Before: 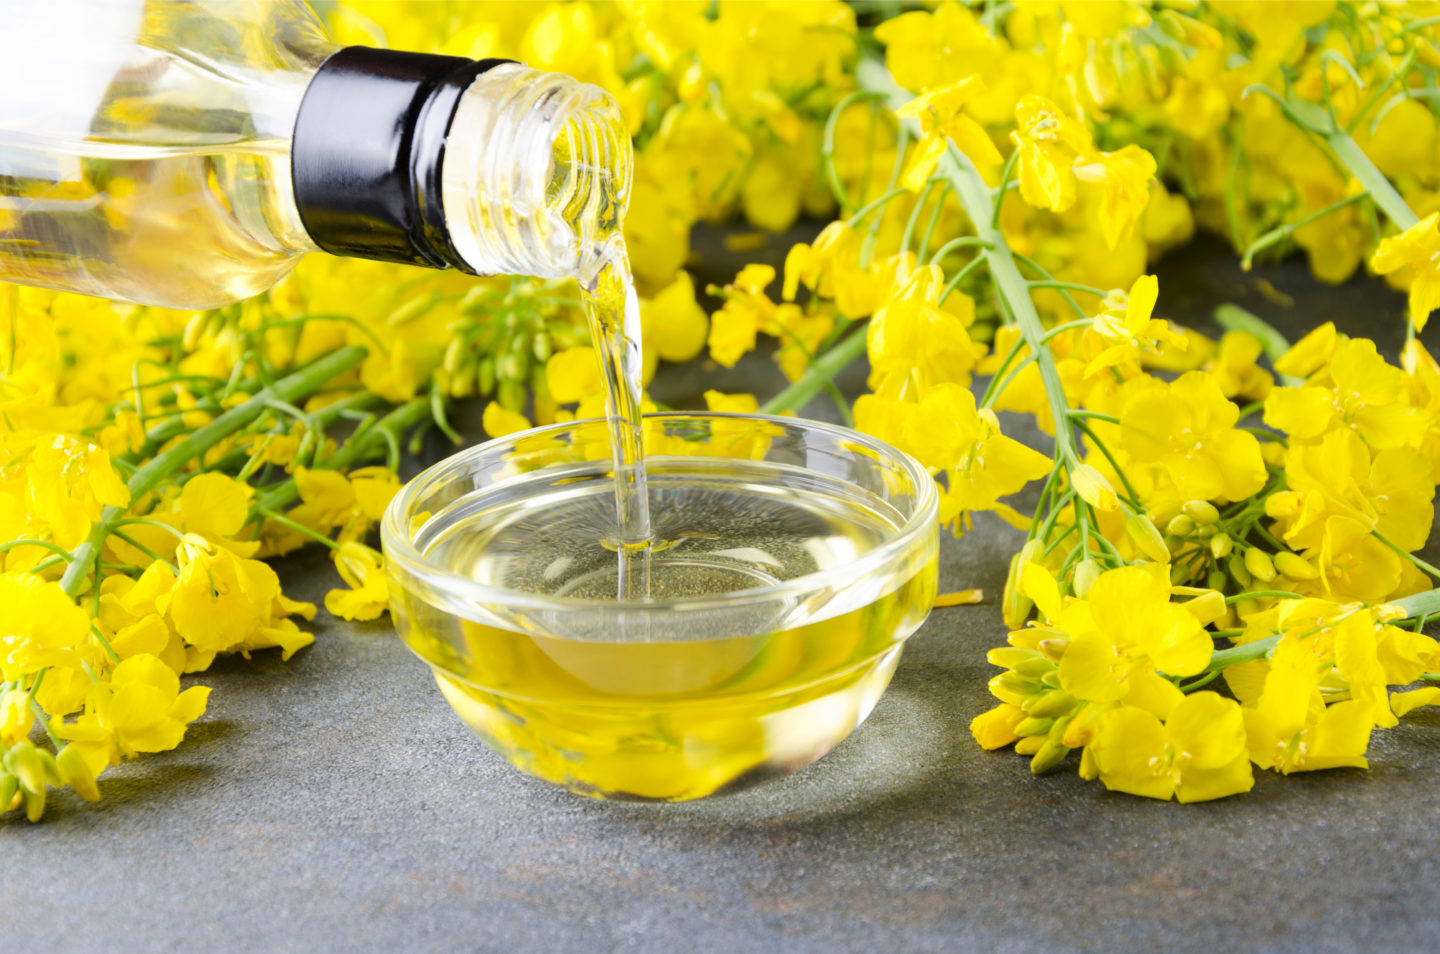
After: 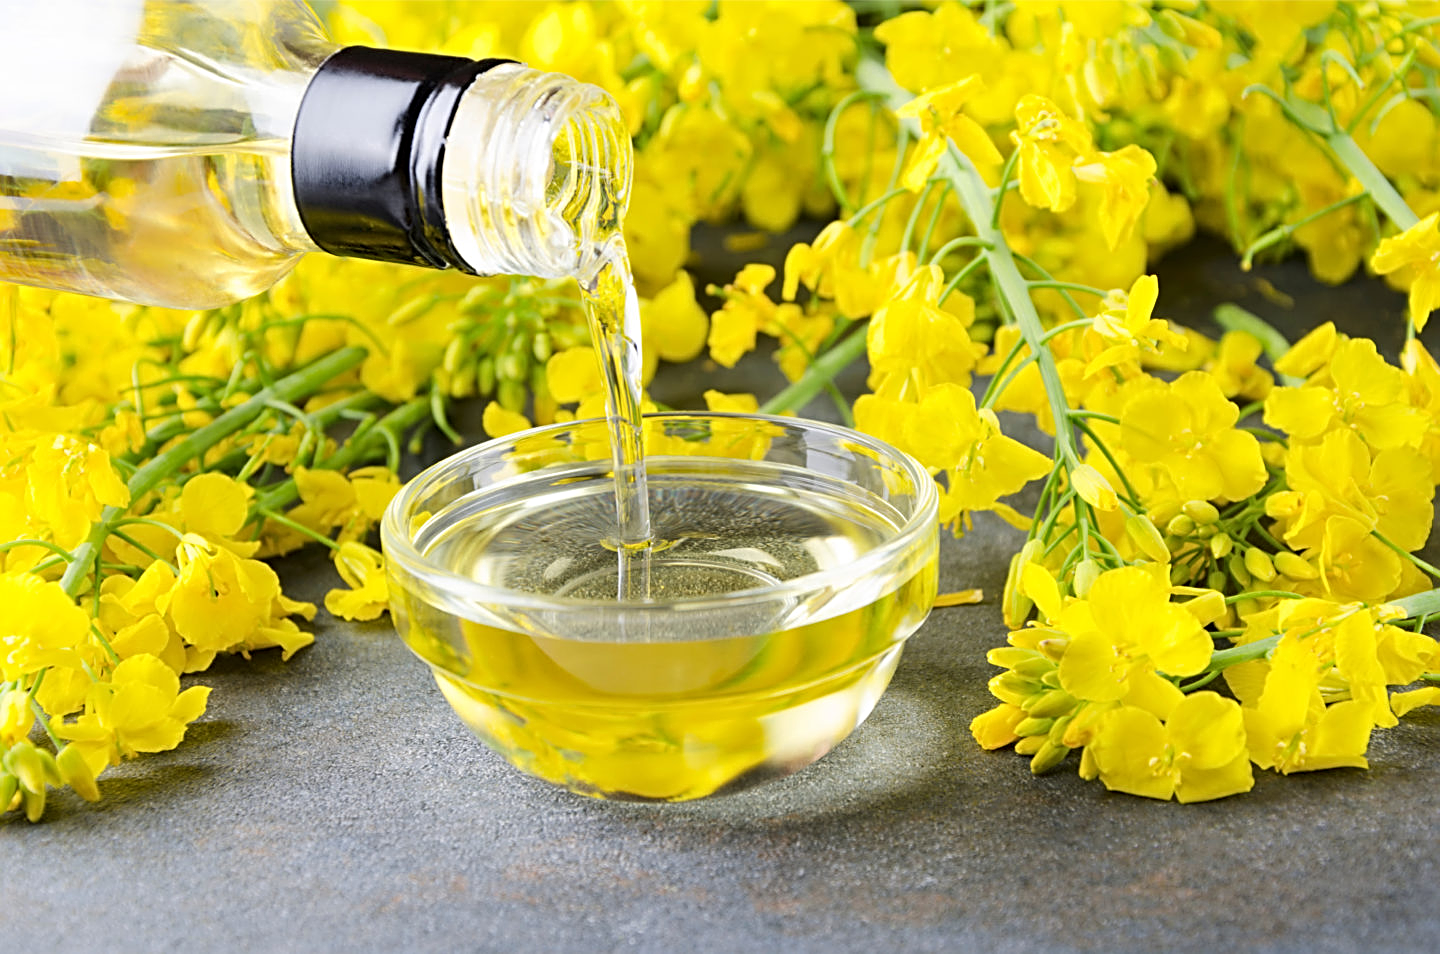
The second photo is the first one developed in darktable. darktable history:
sharpen: radius 2.692, amount 0.653
